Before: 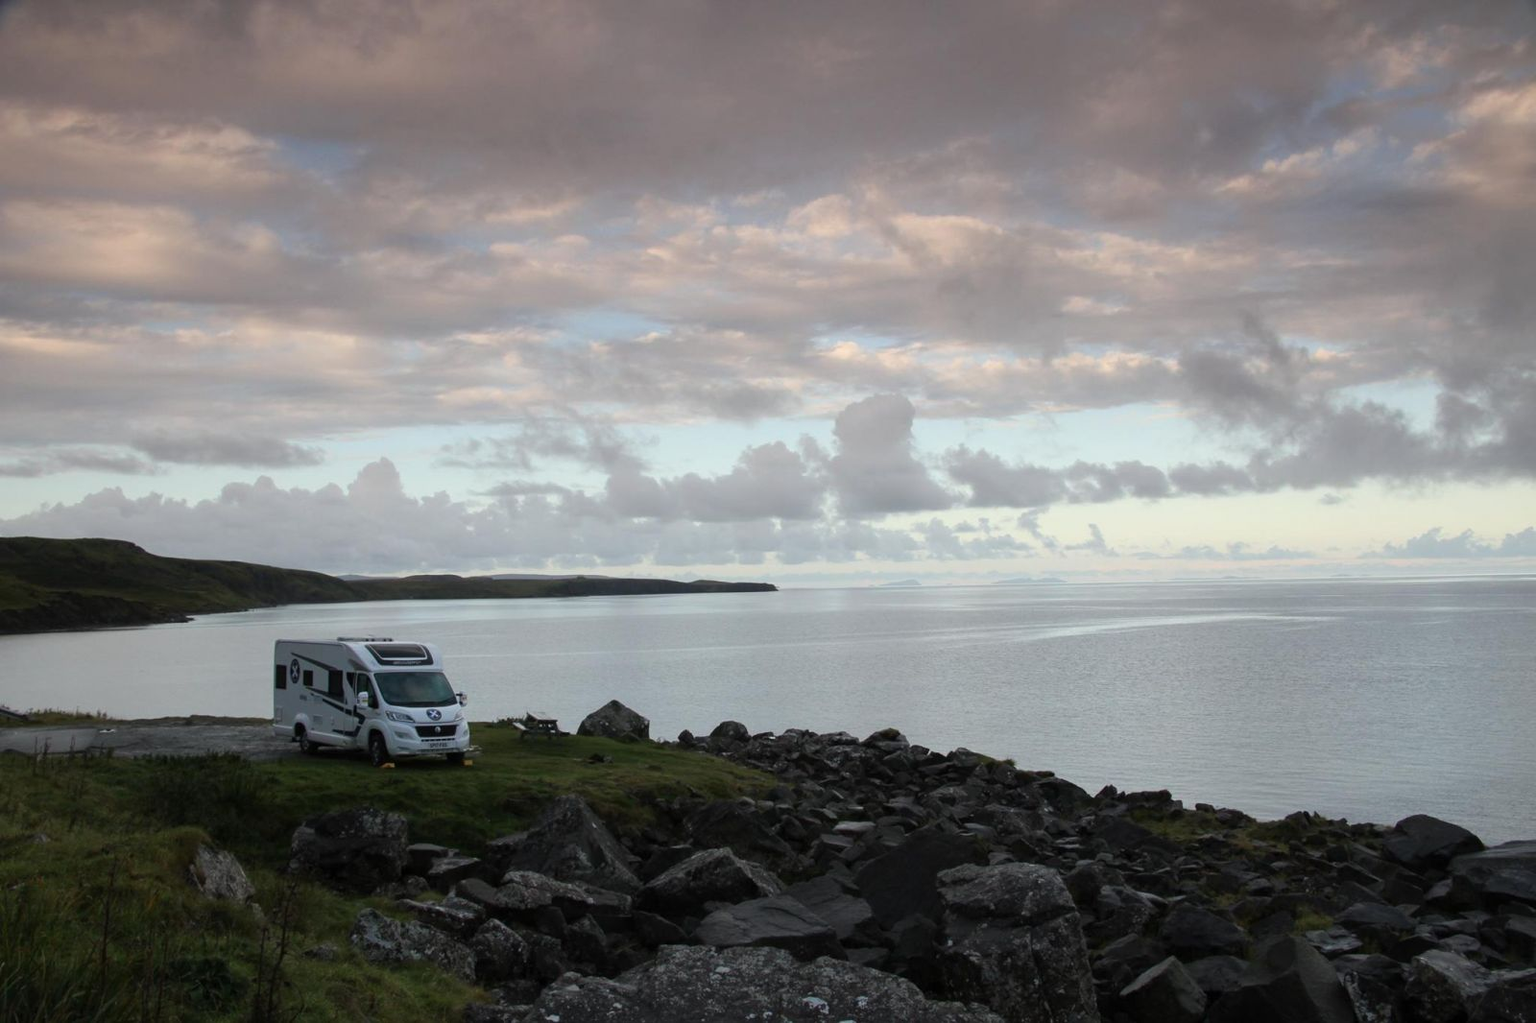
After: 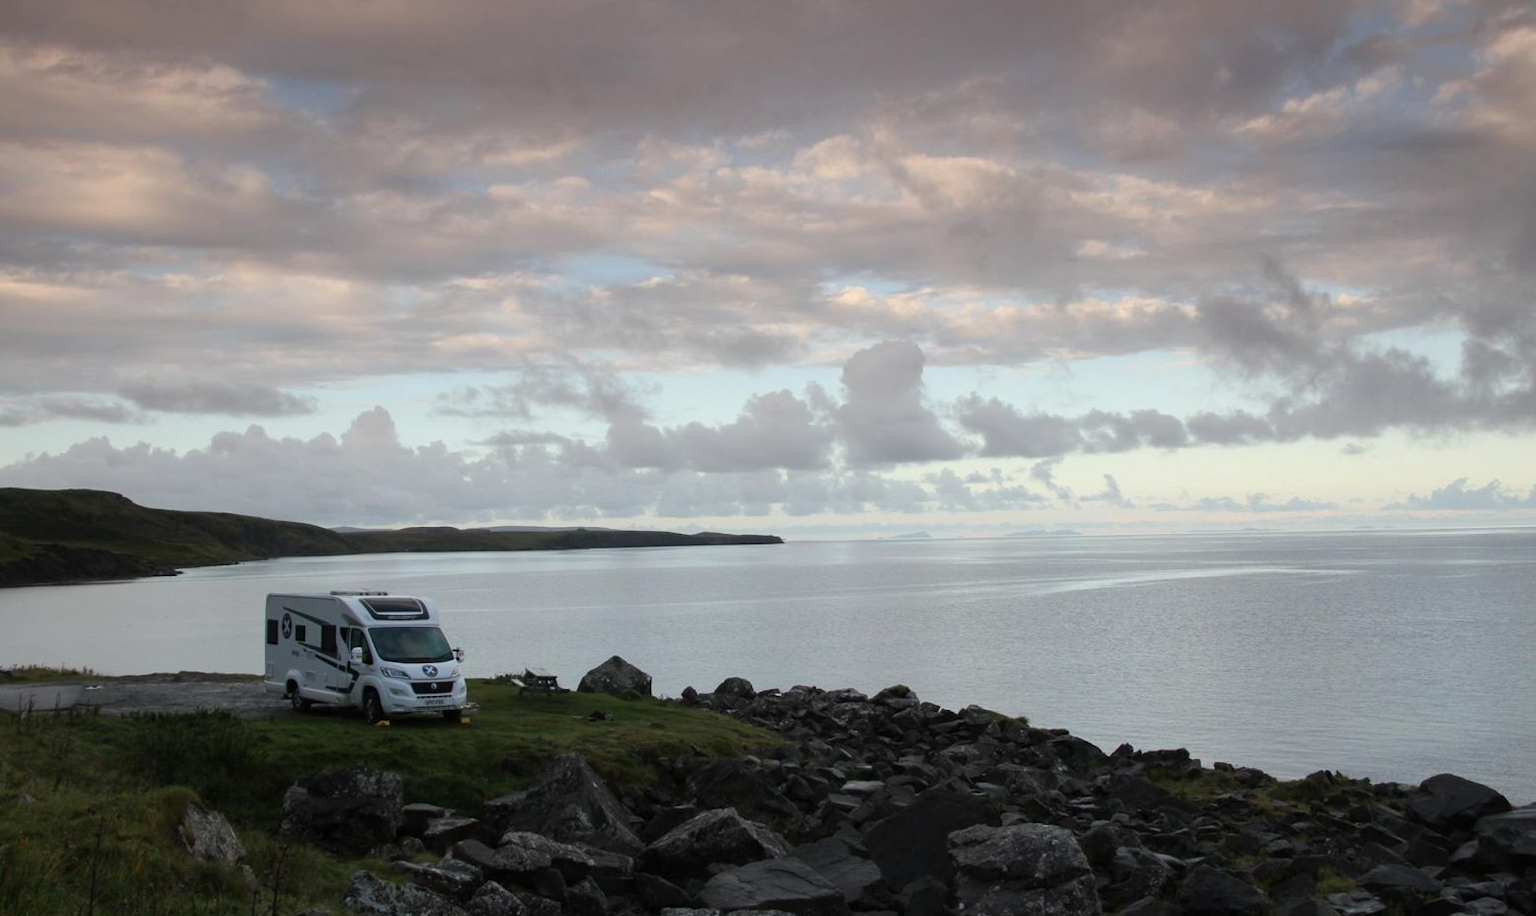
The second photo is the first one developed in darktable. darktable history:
crop: left 1.107%, top 6.193%, right 1.597%, bottom 6.659%
